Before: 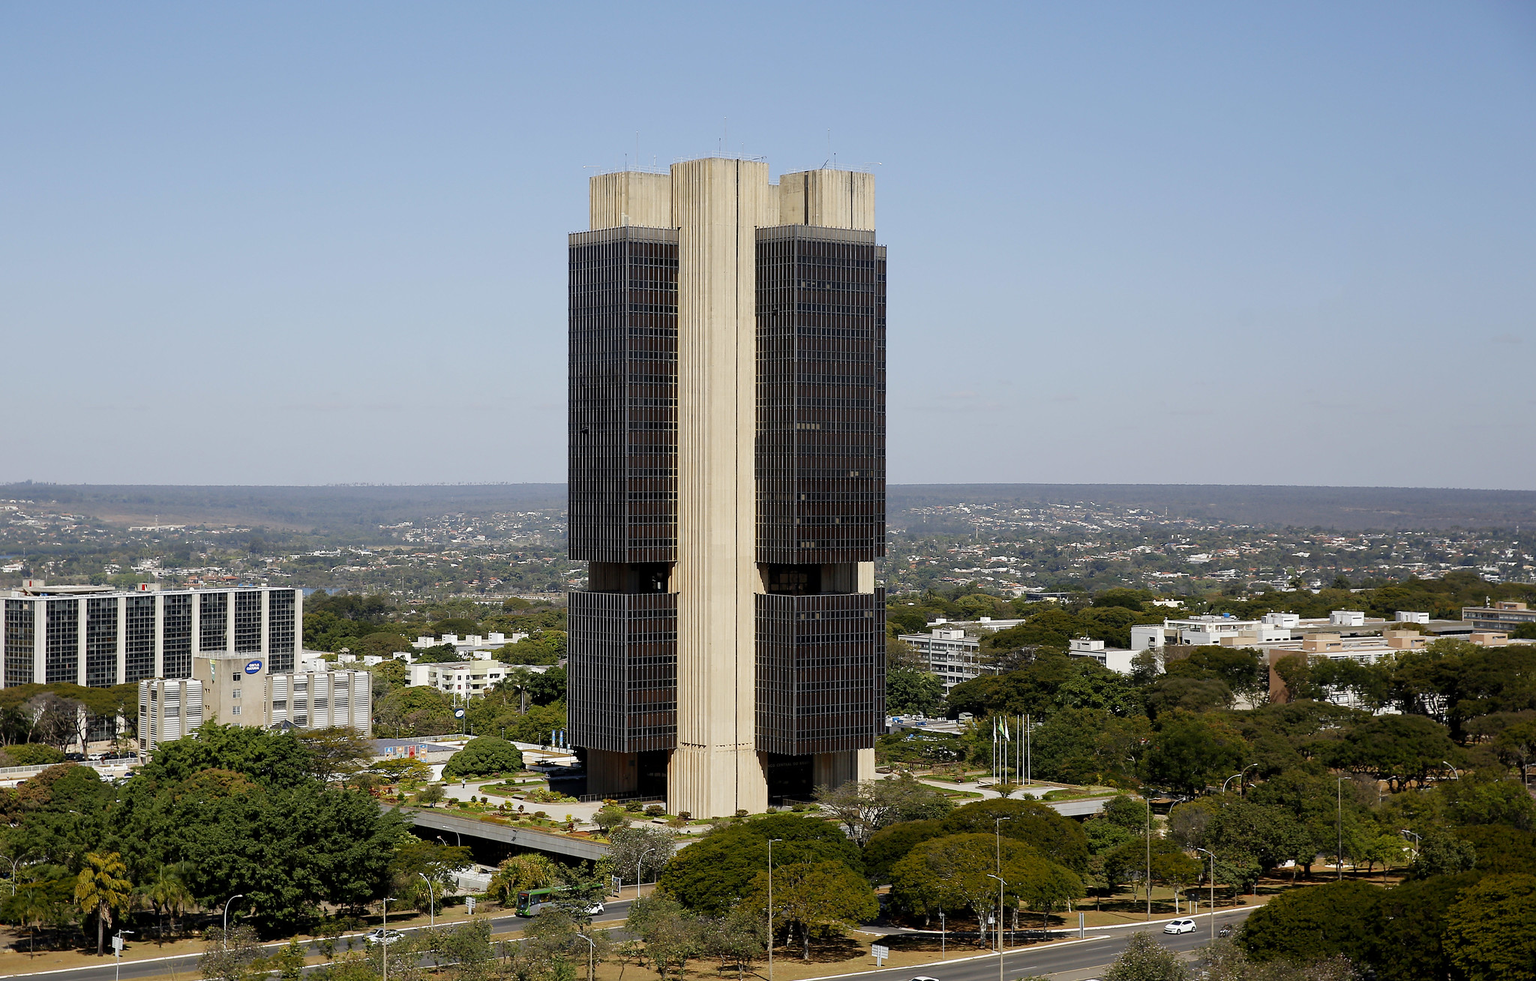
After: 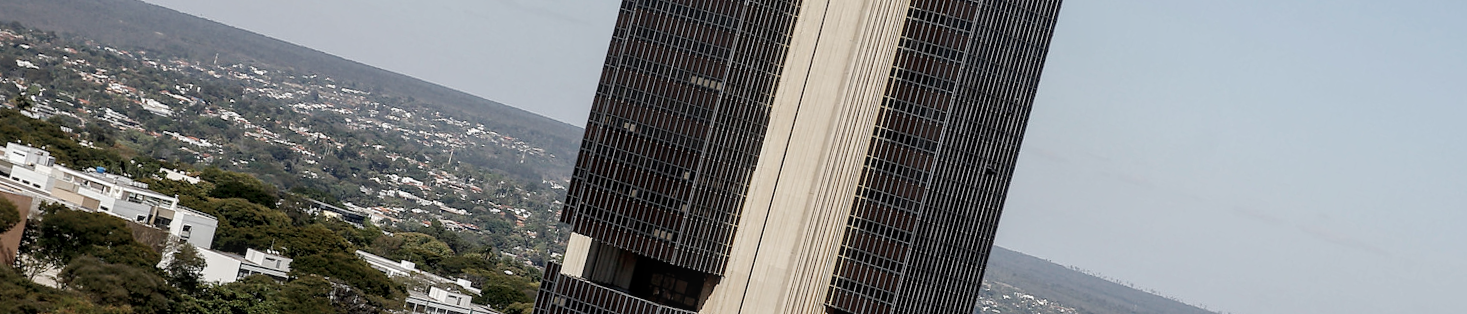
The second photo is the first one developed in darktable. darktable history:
crop and rotate: angle 16.12°, top 30.835%, bottom 35.653%
local contrast: on, module defaults
contrast brightness saturation: contrast 0.1, saturation -0.36
